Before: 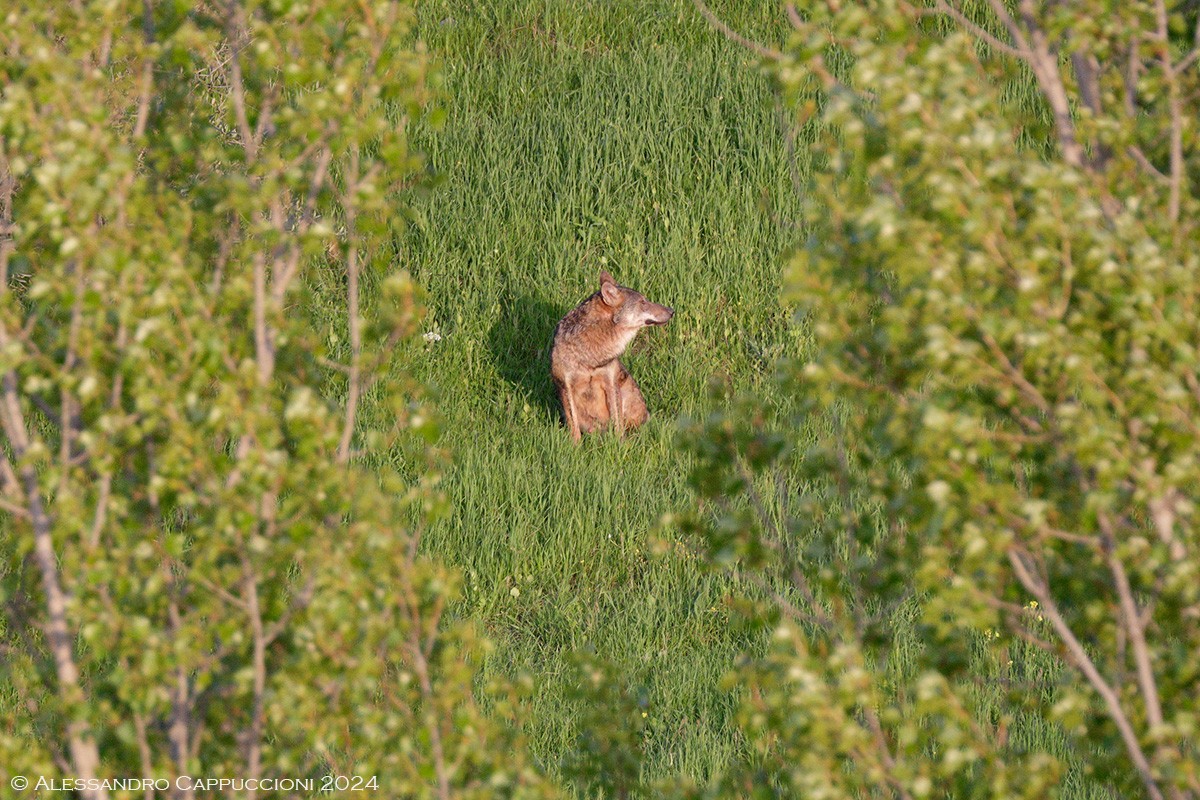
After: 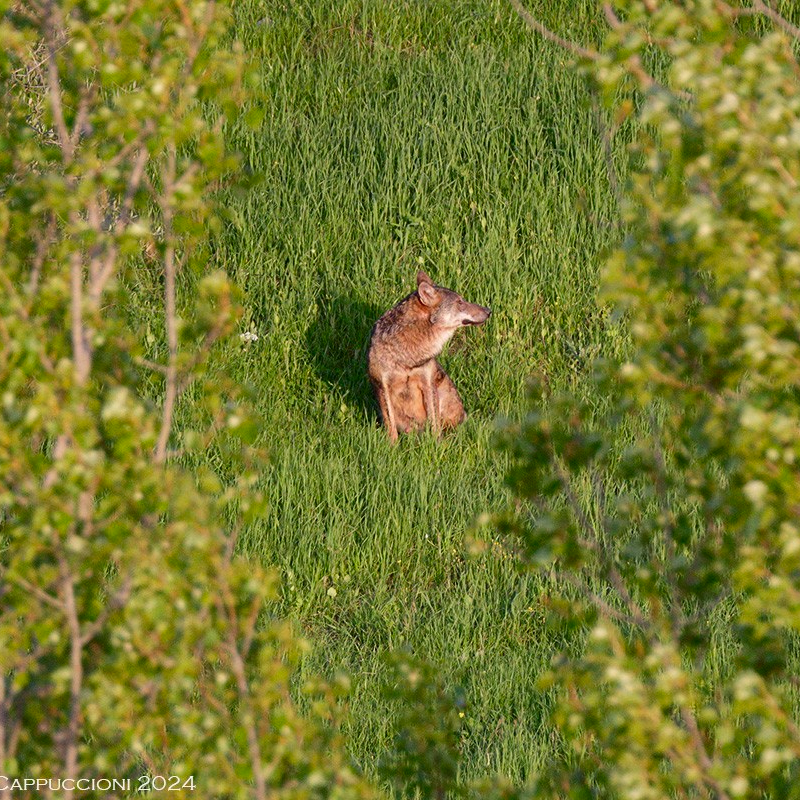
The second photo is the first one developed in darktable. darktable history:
crop and rotate: left 15.322%, right 17.943%
contrast brightness saturation: contrast 0.133, brightness -0.052, saturation 0.152
contrast equalizer: y [[0.5, 0.5, 0.468, 0.5, 0.5, 0.5], [0.5 ×6], [0.5 ×6], [0 ×6], [0 ×6]]
